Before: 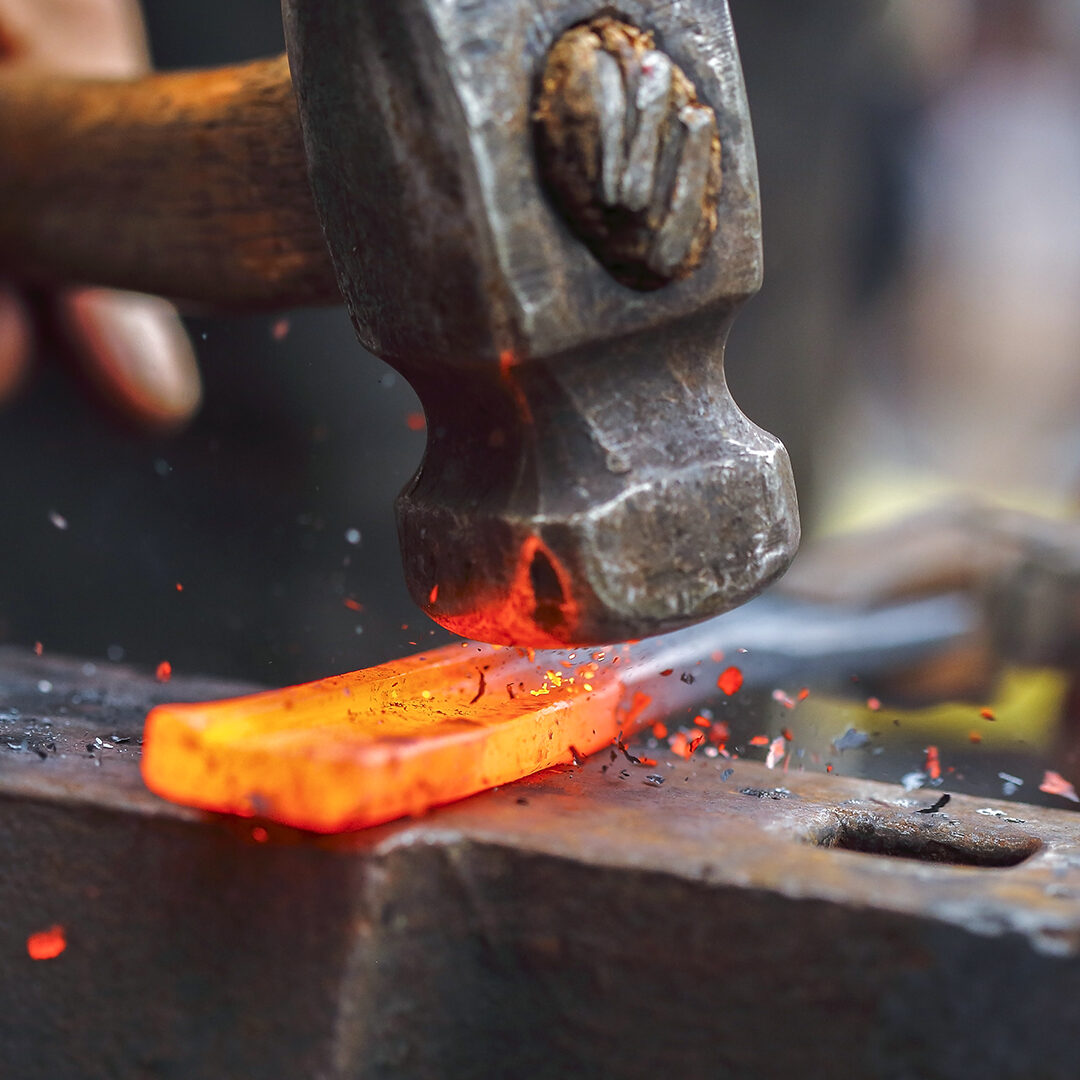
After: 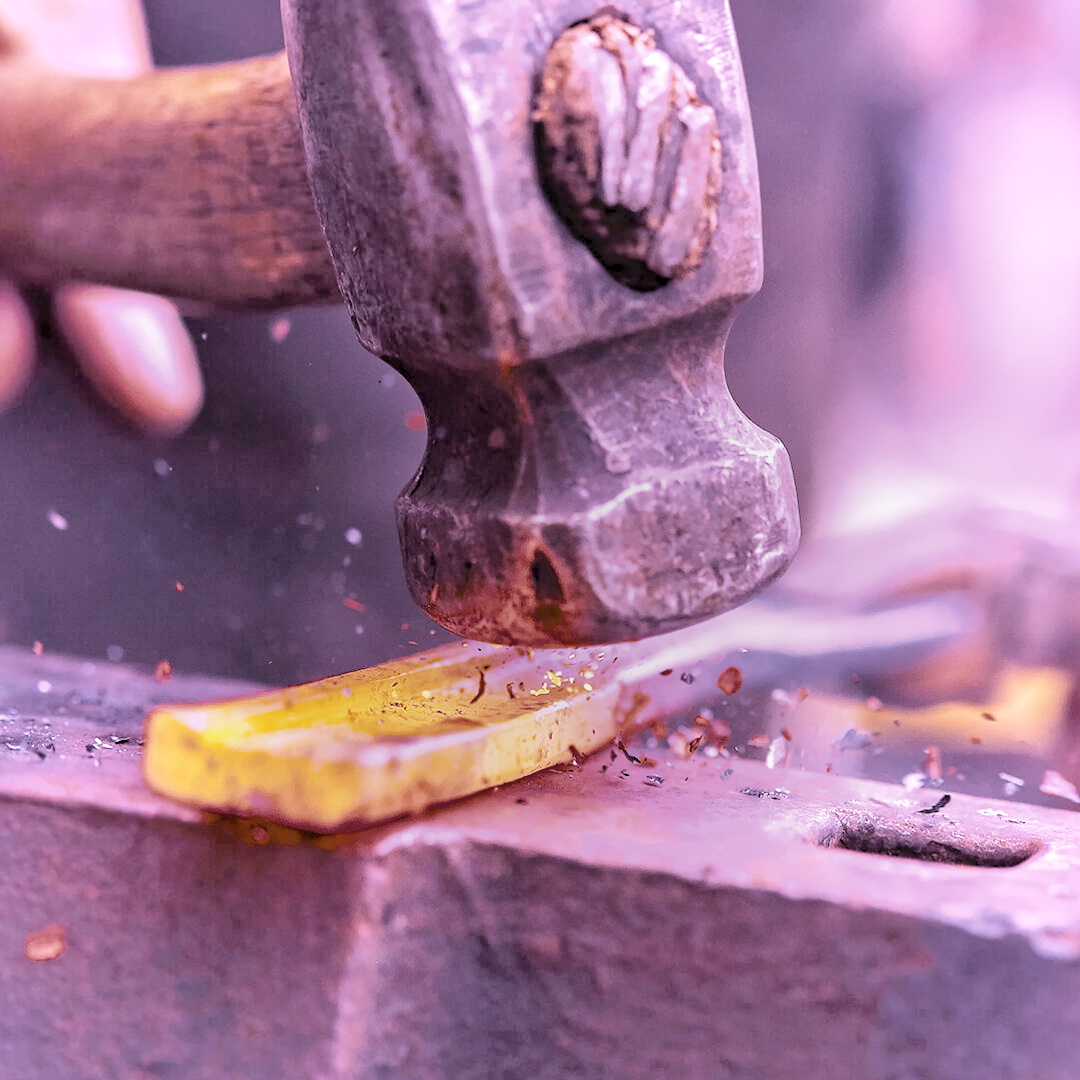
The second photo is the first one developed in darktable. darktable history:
local contrast: mode bilateral grid, contrast 20, coarseness 50, detail 120%, midtone range 0.2
raw chromatic aberrations: on, module defaults
contrast brightness saturation: saturation -0.05
filmic rgb: black relative exposure -7.32 EV, white relative exposure 5.09 EV, hardness 3.2
highlight reconstruction: method reconstruct color, iterations 1, diameter of reconstruction 64 px
hot pixels: on, module defaults
lens correction: scale 1.01, crop 1, focal 100, aperture 2.8, distance 2.69, camera "Canon EOS RP", lens "Canon RF 100mm F2.8 L MACRO IS USM"
levels: mode automatic, black 0.023%, white 99.97%, levels [0.062, 0.494, 0.925]
white balance: red 1.803, blue 1.886
tone equalizer: -7 EV 0.15 EV, -6 EV 0.6 EV, -5 EV 1.15 EV, -4 EV 1.33 EV, -3 EV 1.15 EV, -2 EV 0.6 EV, -1 EV 0.15 EV, mask exposure compensation -0.5 EV
velvia: strength 15% | blend: blend mode lighten, opacity 100%; mask: uniform (no mask)
color balance rgb: perceptual saturation grading › global saturation 40%, global vibrance 15%
exposure: black level correction 0.001, exposure 0.5 EV, compensate exposure bias true, compensate highlight preservation false
denoise (profiled): preserve shadows 1.52, scattering 0.002, a [-1, 0, 0], compensate highlight preservation false
haze removal: compatibility mode true, adaptive false
